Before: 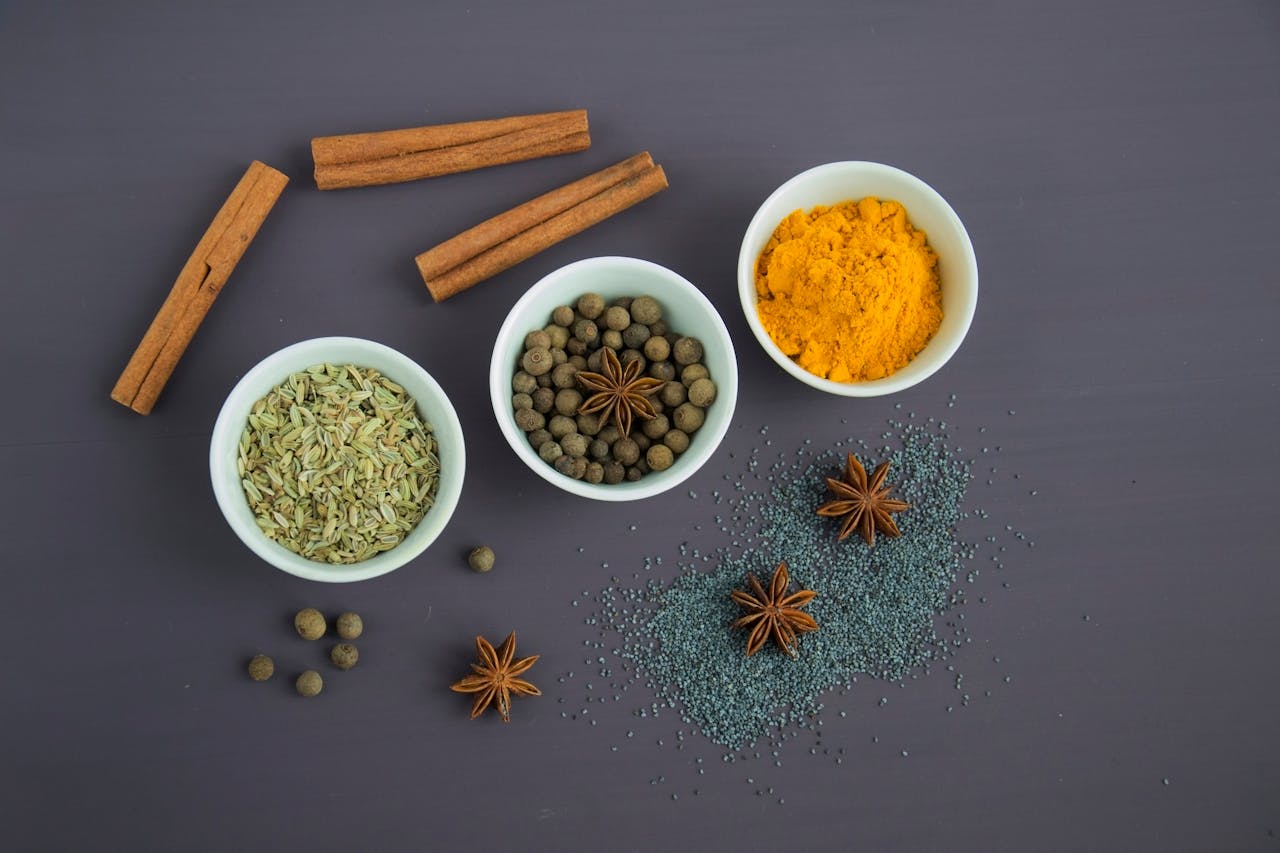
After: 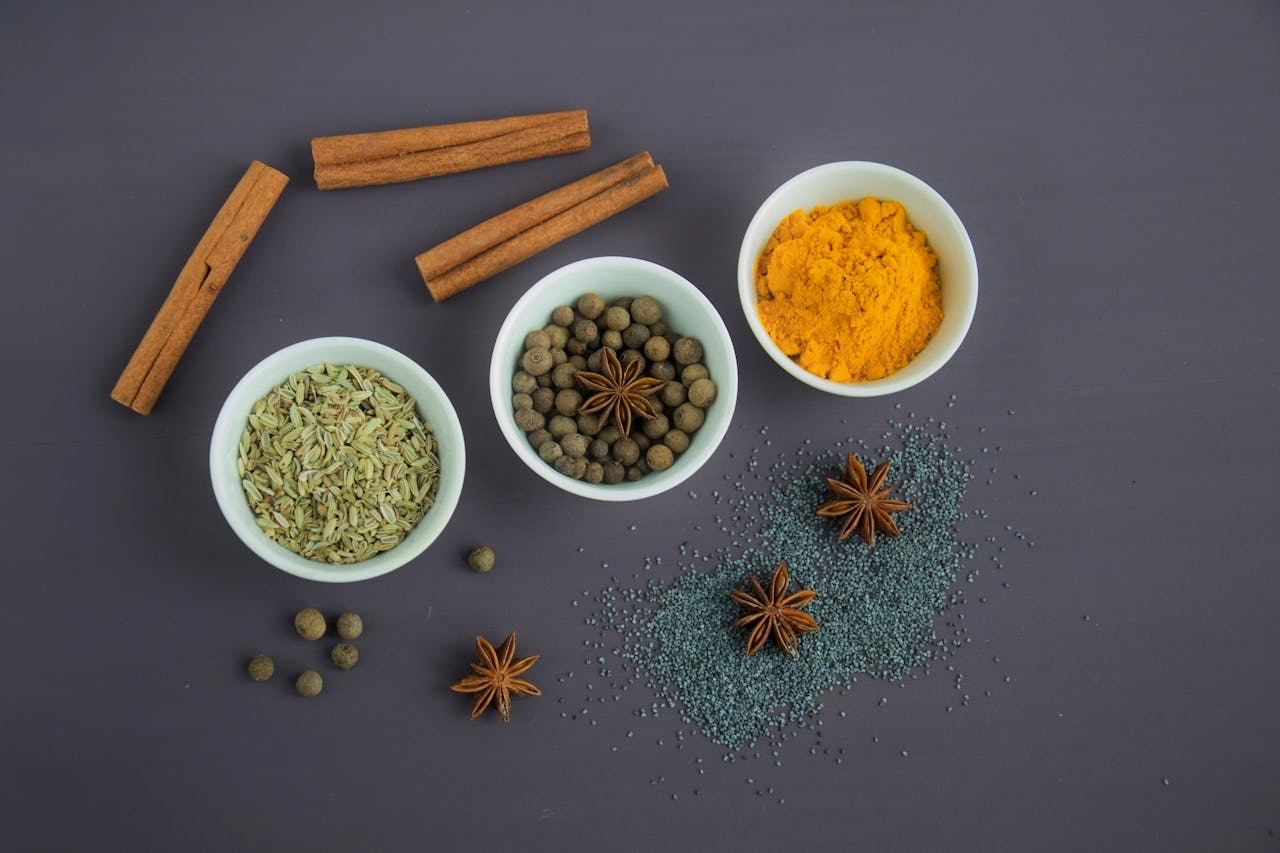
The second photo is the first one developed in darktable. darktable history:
exposure: exposure -0.151 EV, compensate highlight preservation false
bloom: size 5%, threshold 95%, strength 15%
